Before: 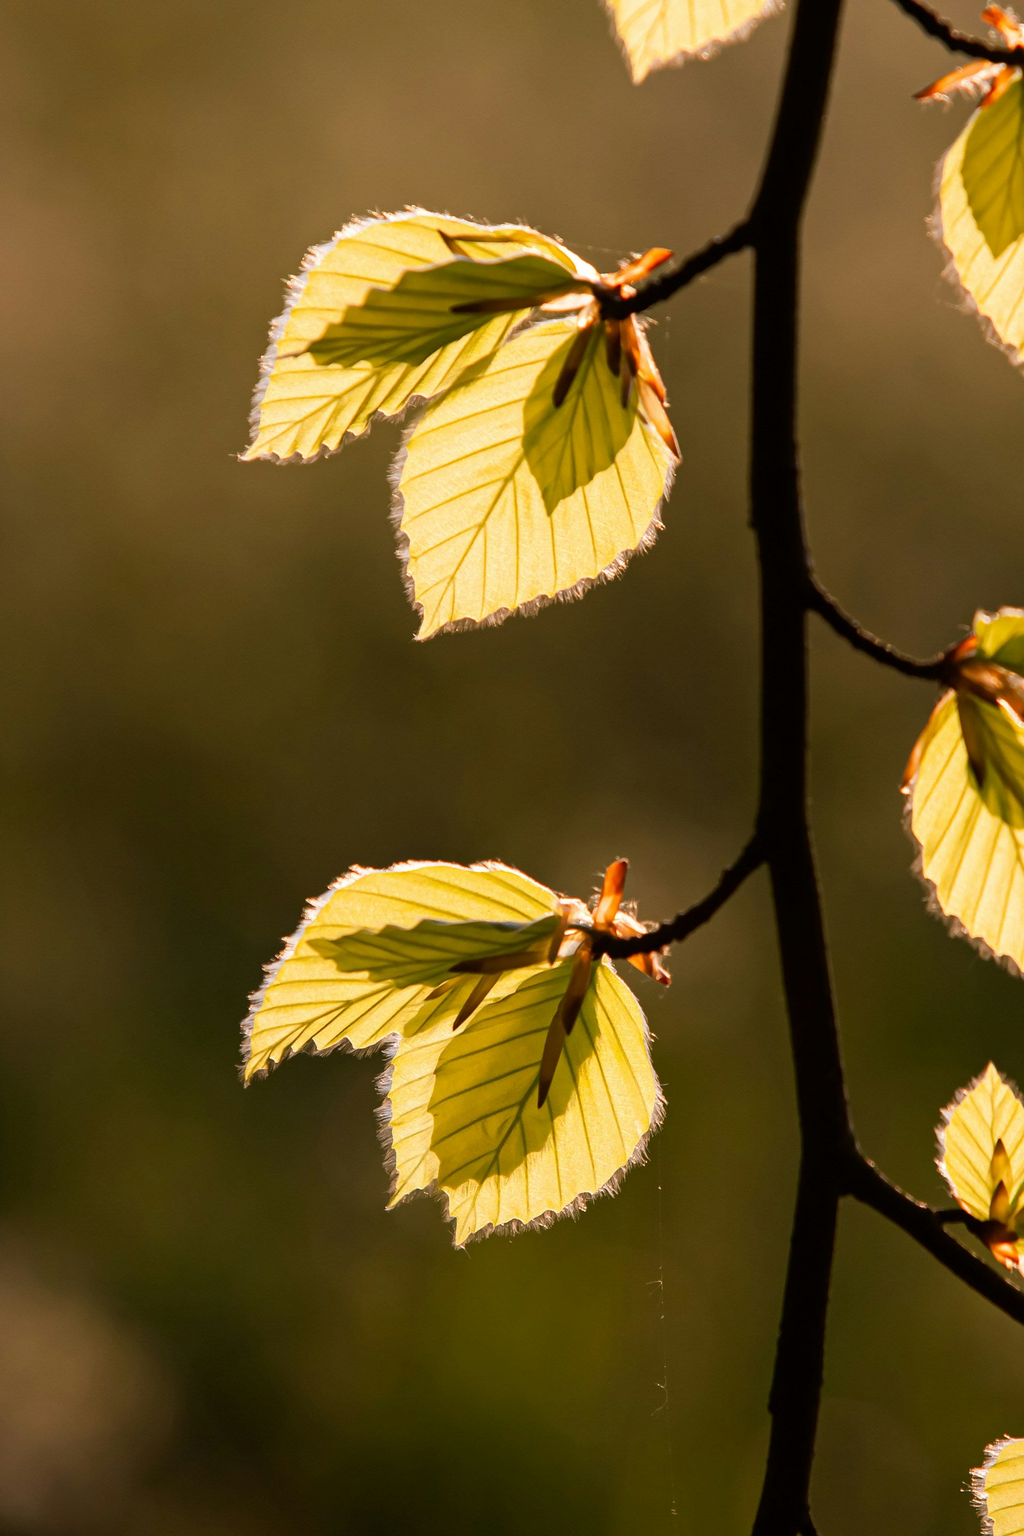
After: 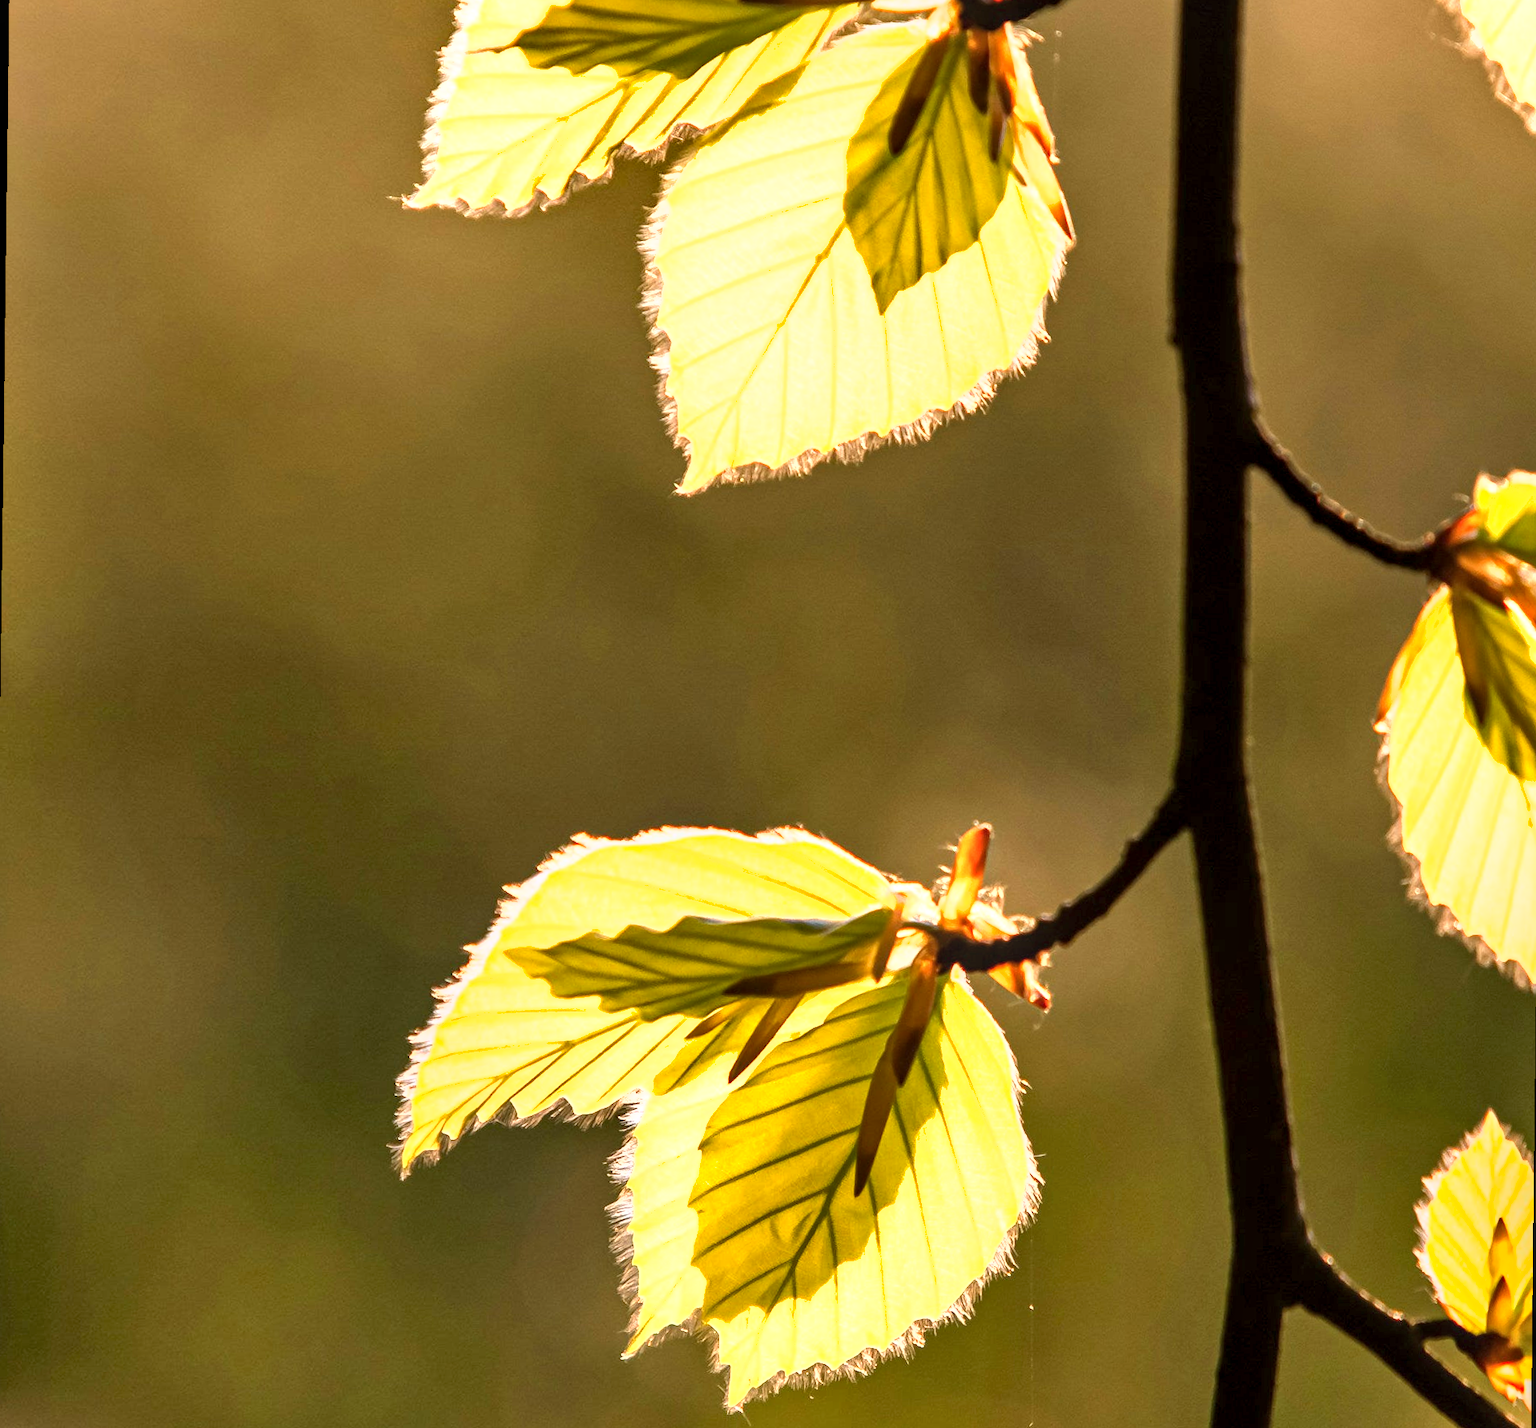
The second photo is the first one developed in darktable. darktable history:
crop: top 16.727%, bottom 16.727%
base curve: curves: ch0 [(0, 0) (0.297, 0.298) (1, 1)], preserve colors none
shadows and highlights: low approximation 0.01, soften with gaussian
local contrast: on, module defaults
rotate and perspective: rotation 0.679°, lens shift (horizontal) 0.136, crop left 0.009, crop right 0.991, crop top 0.078, crop bottom 0.95
white balance: red 1, blue 1
exposure: exposure 1.25 EV, compensate exposure bias true, compensate highlight preservation false
